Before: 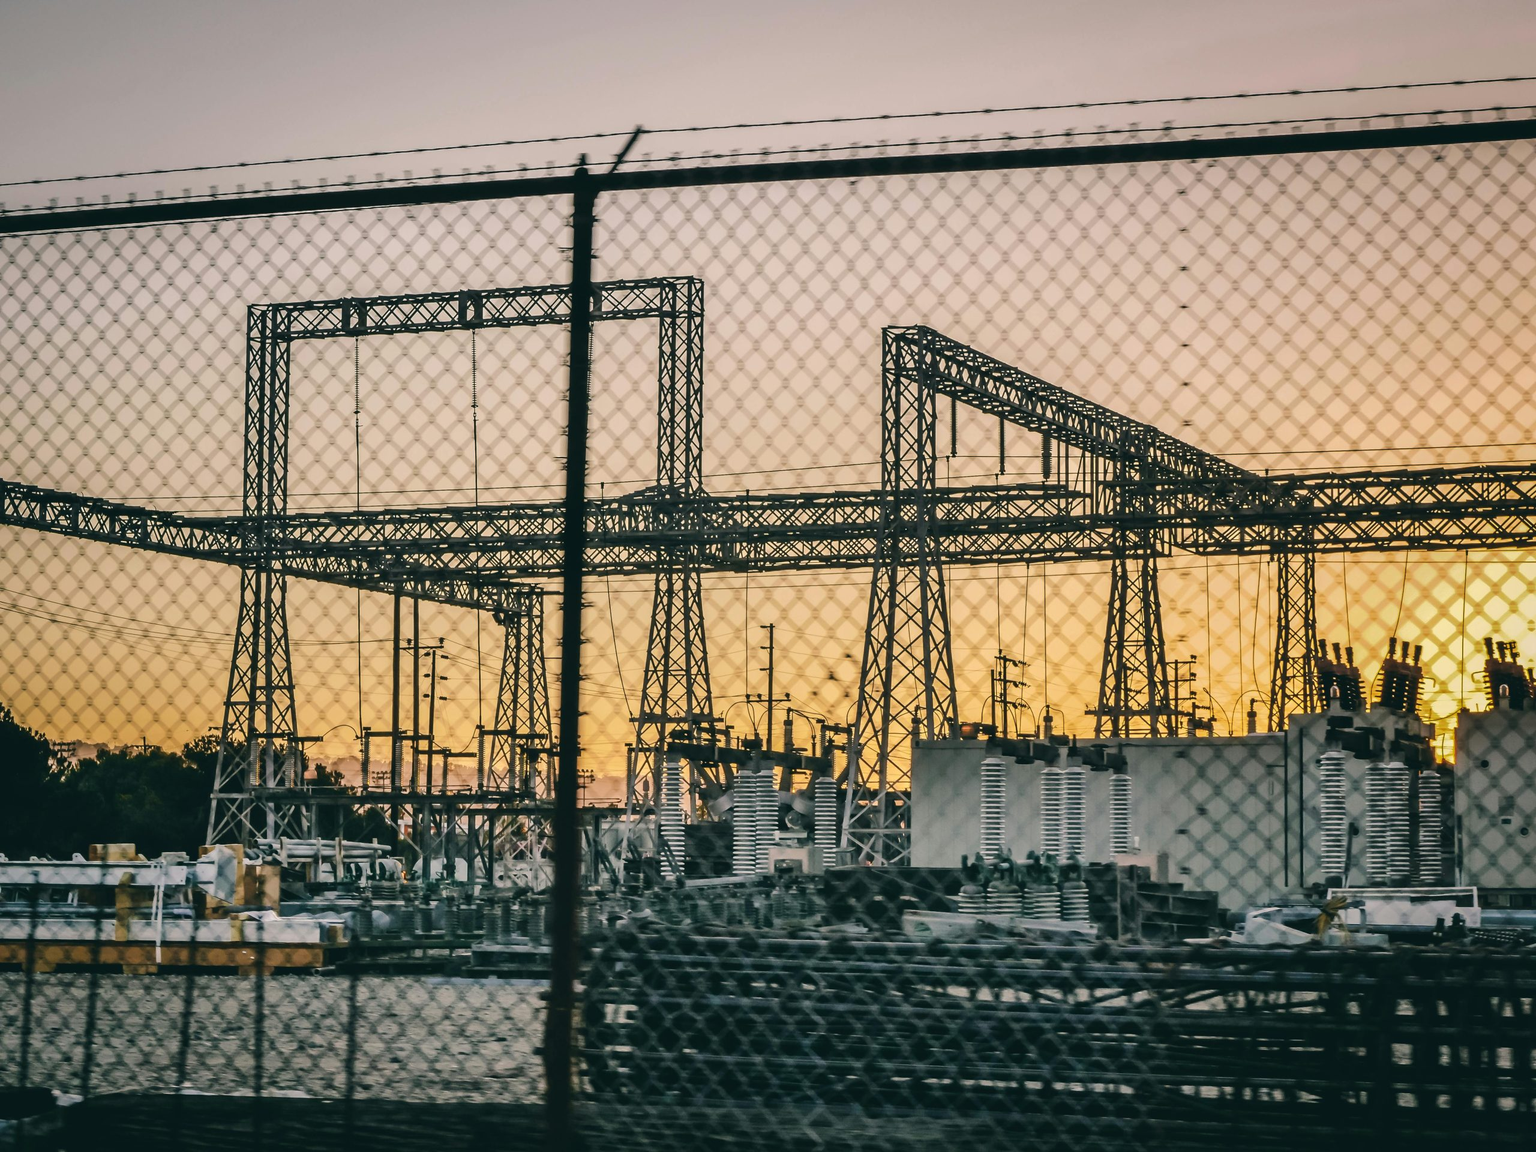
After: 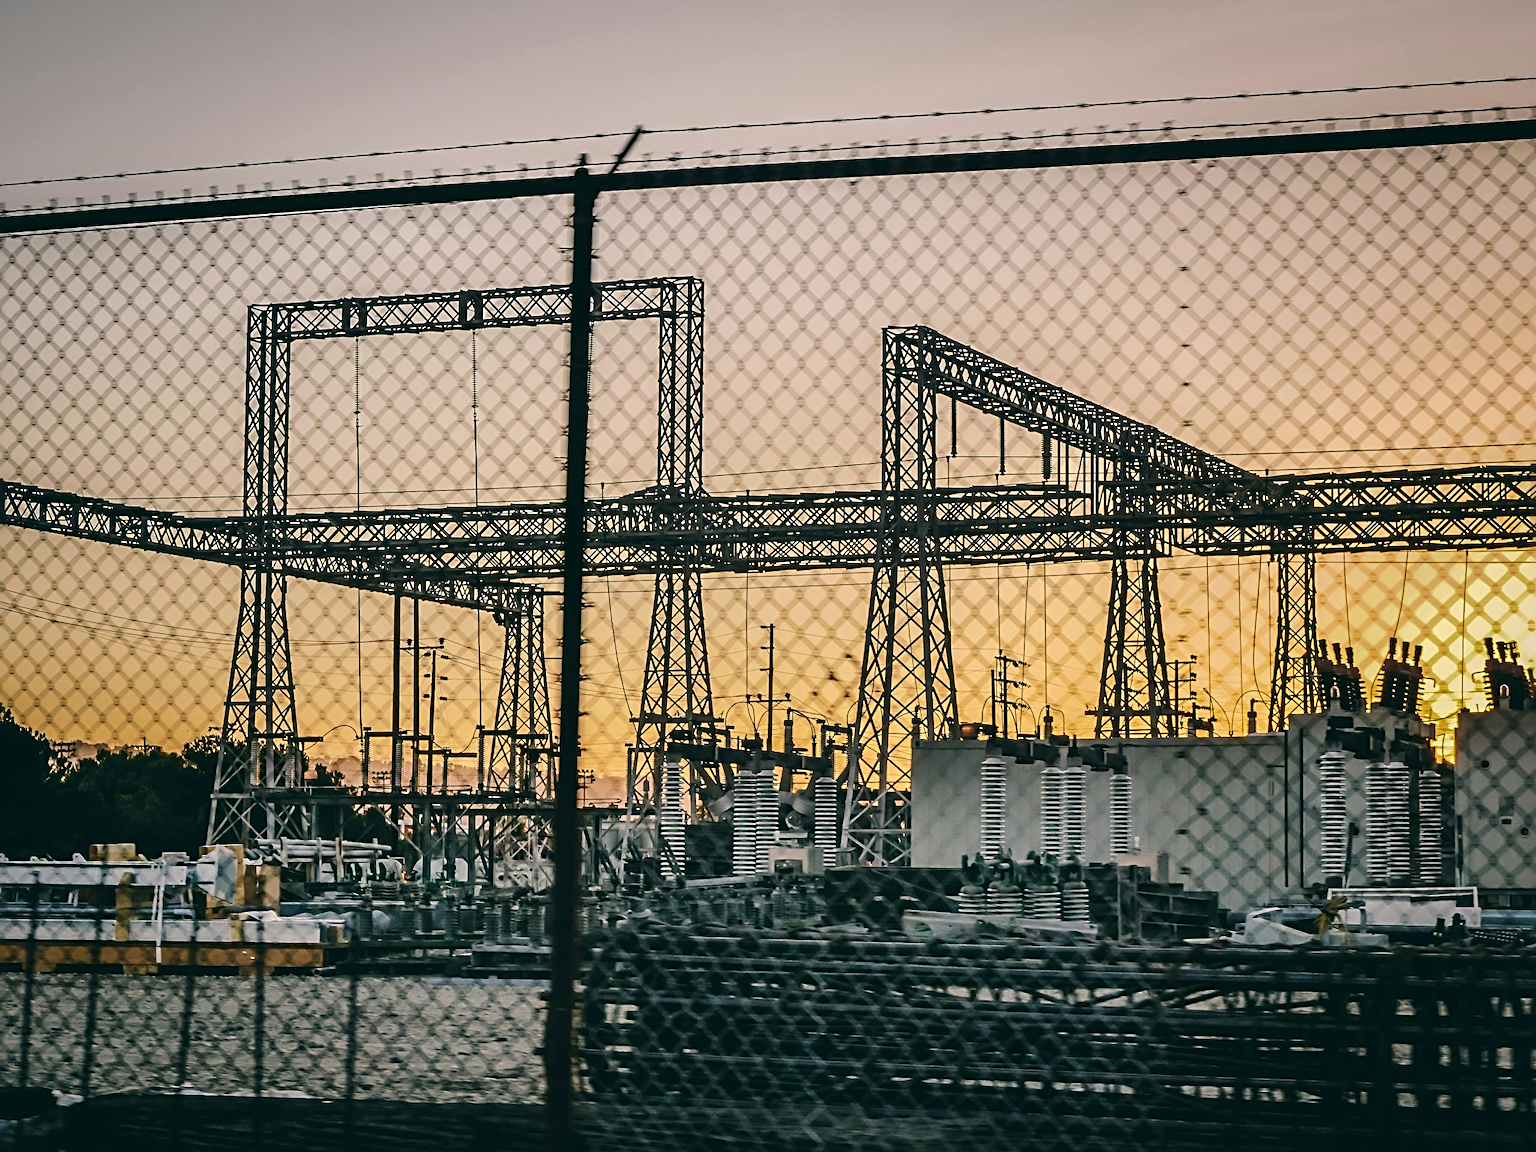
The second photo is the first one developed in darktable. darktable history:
sharpen: radius 4
contrast brightness saturation: contrast 0.03, brightness -0.04
